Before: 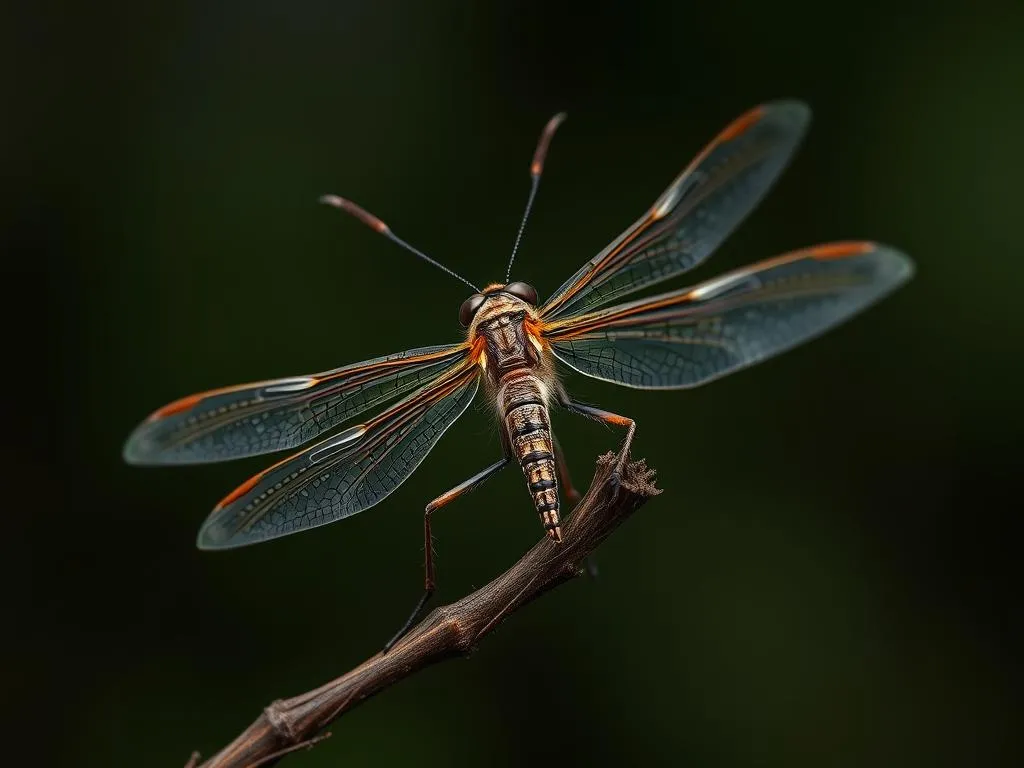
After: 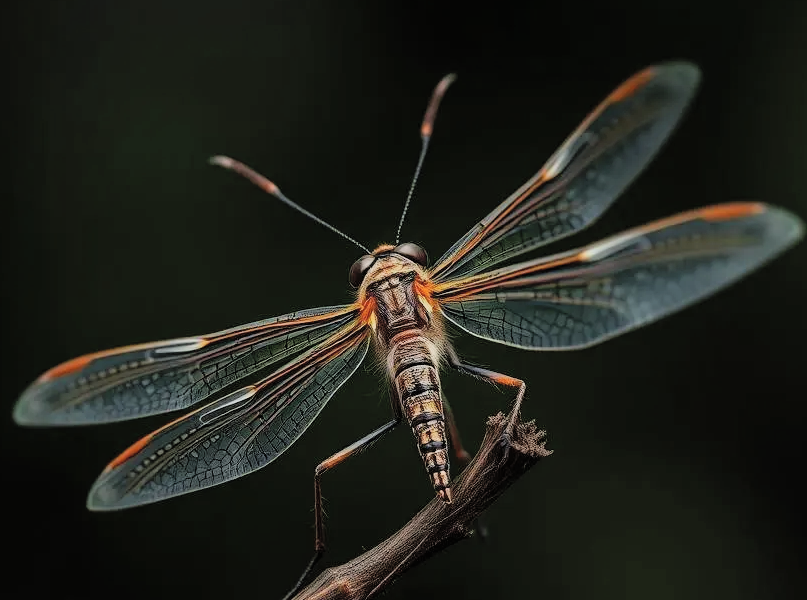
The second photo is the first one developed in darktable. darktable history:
filmic rgb: black relative exposure -7.82 EV, white relative exposure 4.29 EV, hardness 3.86, color science v6 (2022)
contrast brightness saturation: brightness 0.15
crop and rotate: left 10.77%, top 5.1%, right 10.41%, bottom 16.76%
